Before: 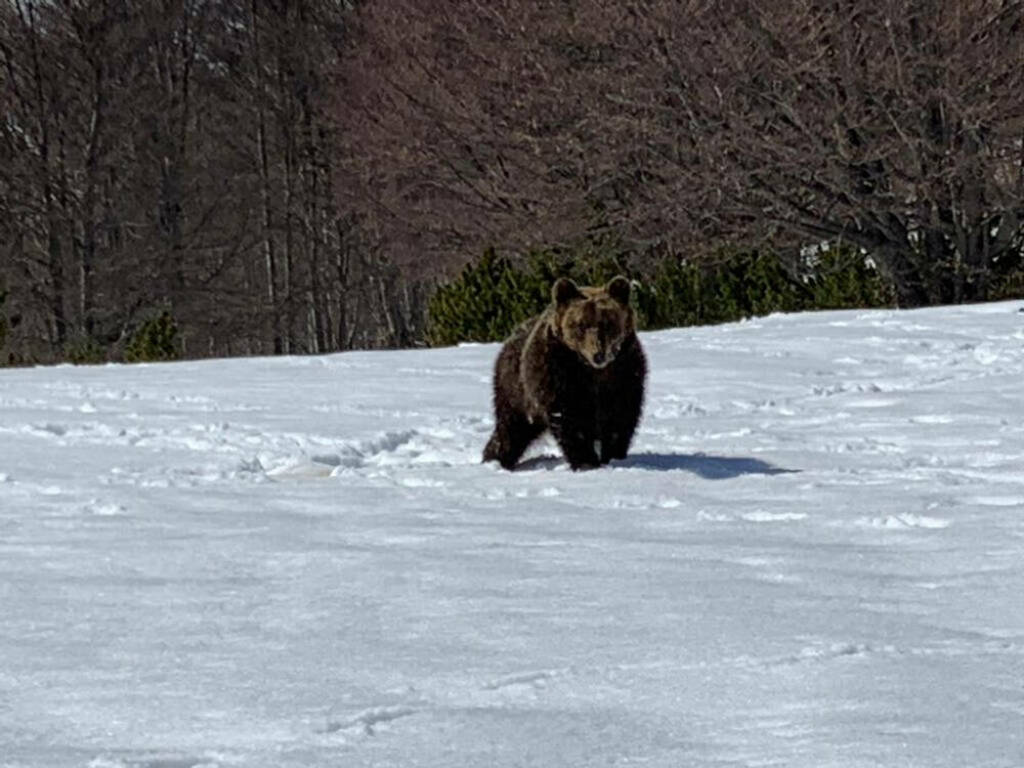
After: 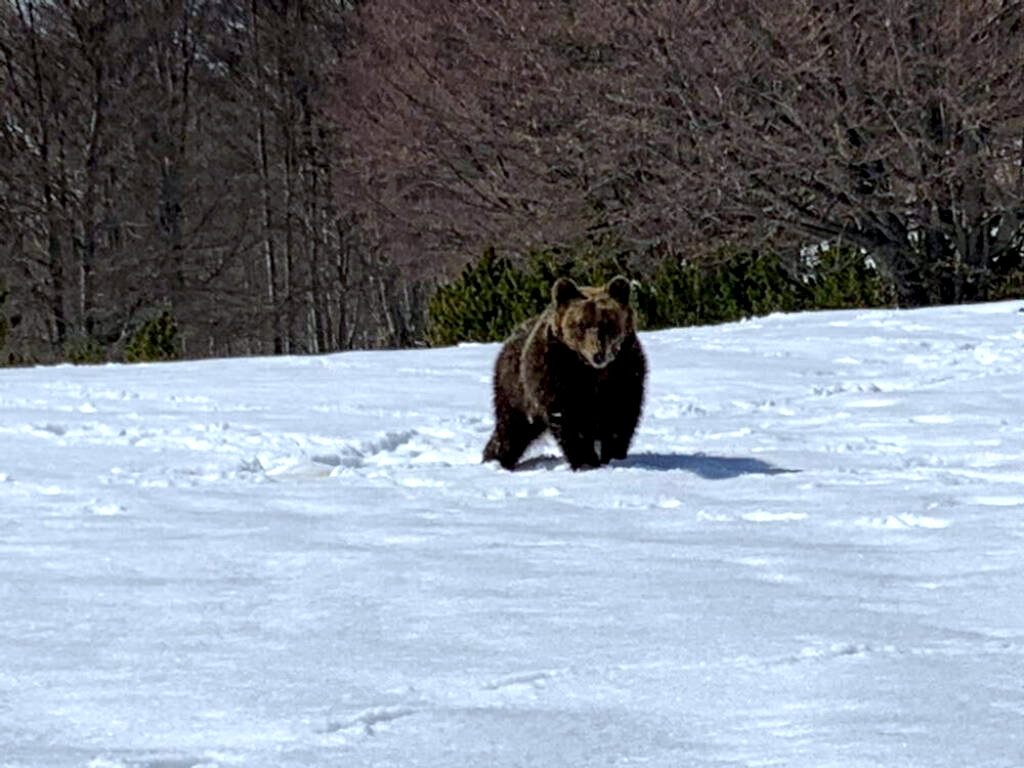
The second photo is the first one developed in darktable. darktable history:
exposure: black level correction 0.003, exposure 0.383 EV, compensate highlight preservation false
white balance: red 0.967, blue 1.049
